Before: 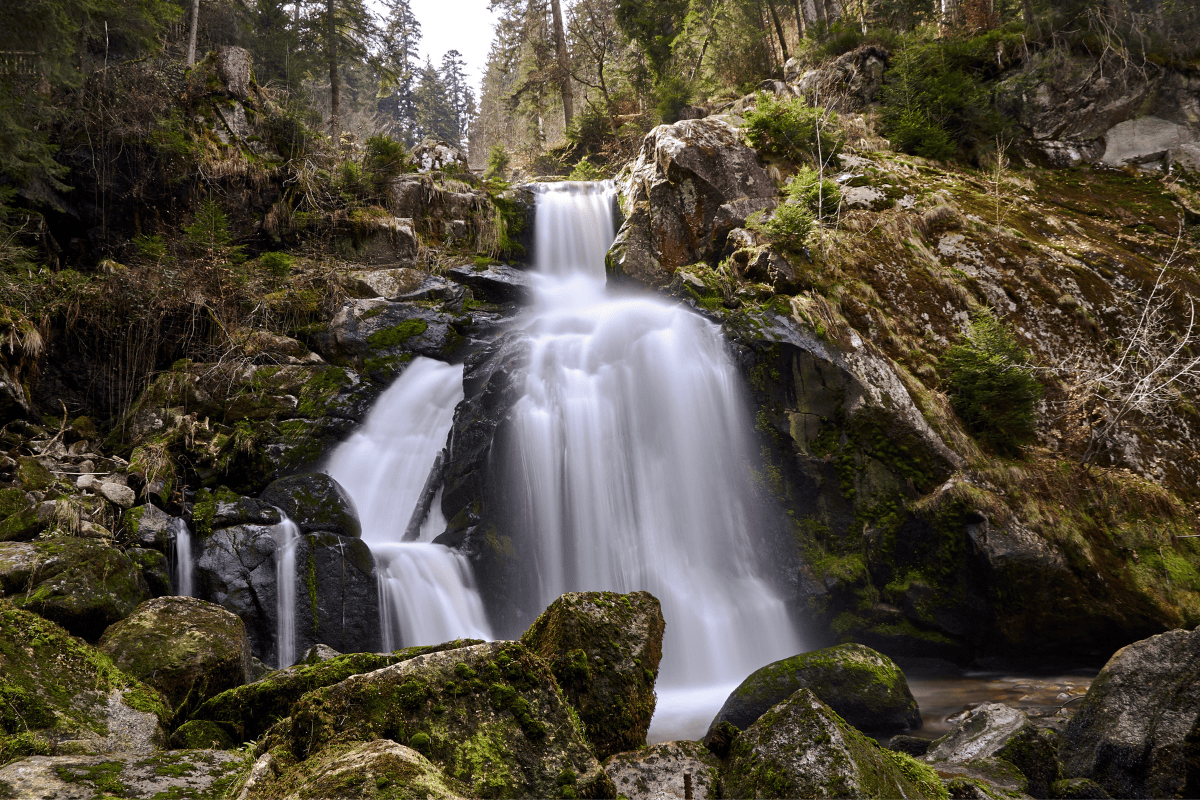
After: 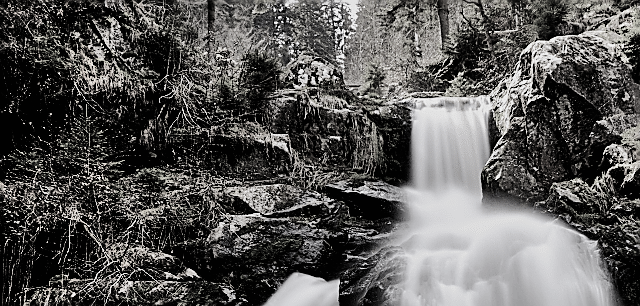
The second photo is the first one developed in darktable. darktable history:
sharpen: radius 1.393, amount 1.24, threshold 0.626
color balance rgb: power › chroma 0.252%, power › hue 60.24°, global offset › luminance -0.481%, linear chroma grading › global chroma 0.34%, perceptual saturation grading › global saturation 20%, perceptual saturation grading › highlights -25.679%, perceptual saturation grading › shadows 26.097%, global vibrance 50.768%
shadows and highlights: shadows 58.16, soften with gaussian
contrast brightness saturation: saturation -0.162
filmic rgb: black relative exposure -5.08 EV, white relative exposure 3.99 EV, hardness 2.89, contrast 1.3, highlights saturation mix -28.92%, color science v4 (2020)
tone equalizer: -7 EV 0.18 EV, -6 EV 0.089 EV, -5 EV 0.114 EV, -4 EV 0.077 EV, -2 EV -0.018 EV, -1 EV -0.024 EV, +0 EV -0.05 EV
color correction: highlights b* -0.046, saturation 0.306
crop: left 10.364%, top 10.598%, right 36.301%, bottom 51.097%
